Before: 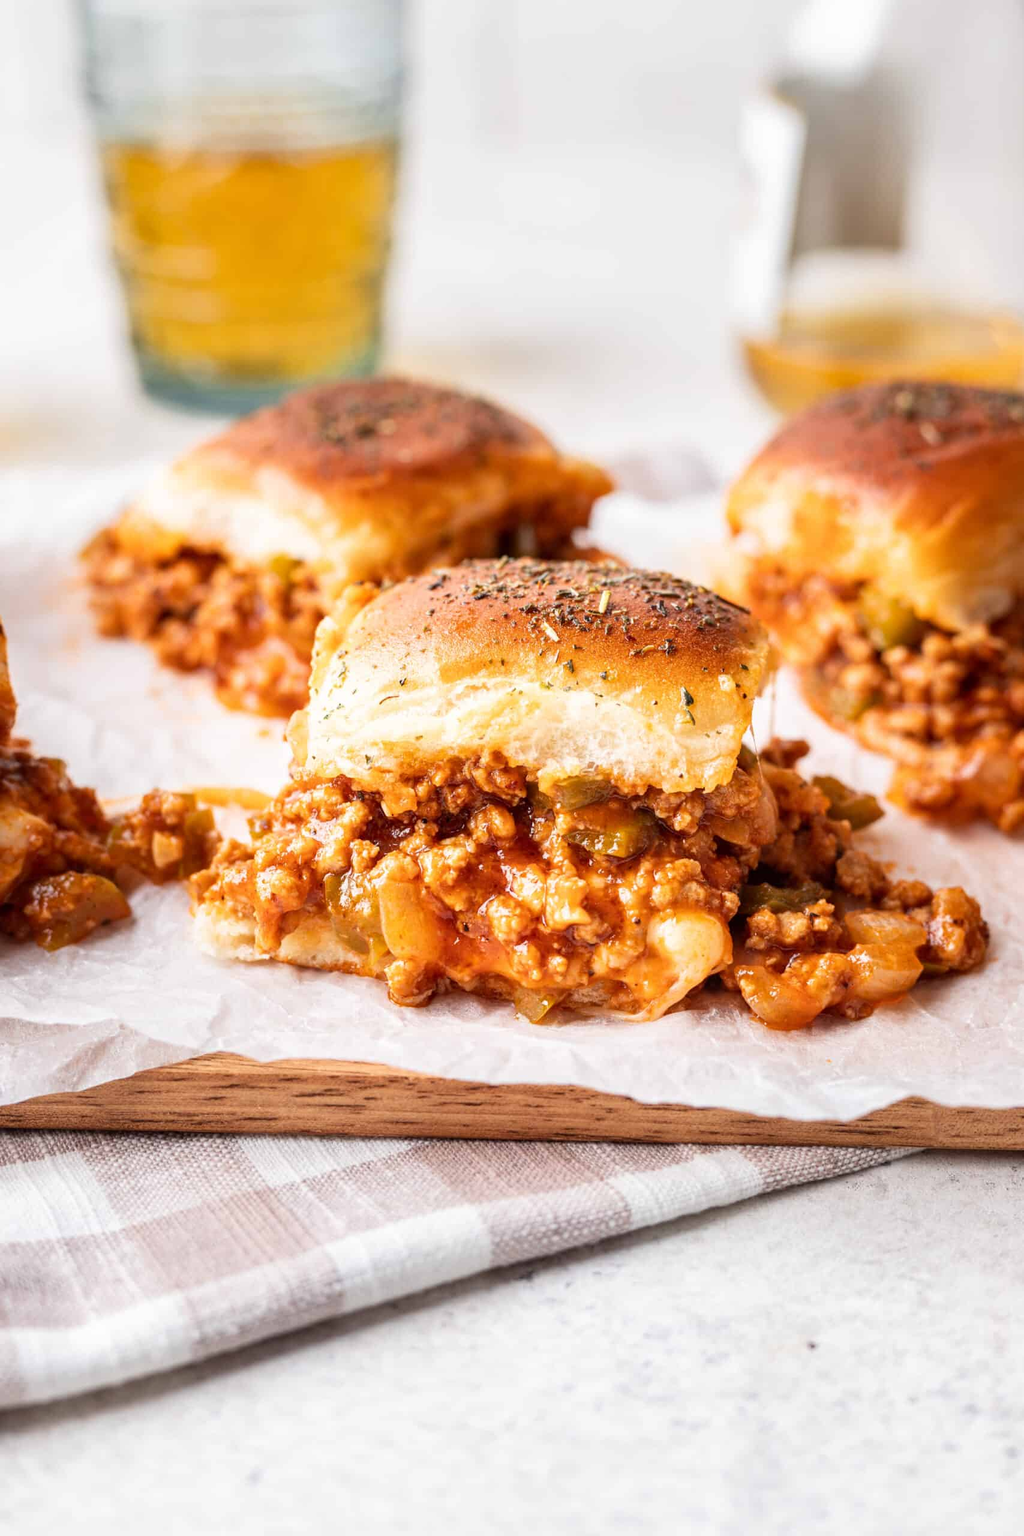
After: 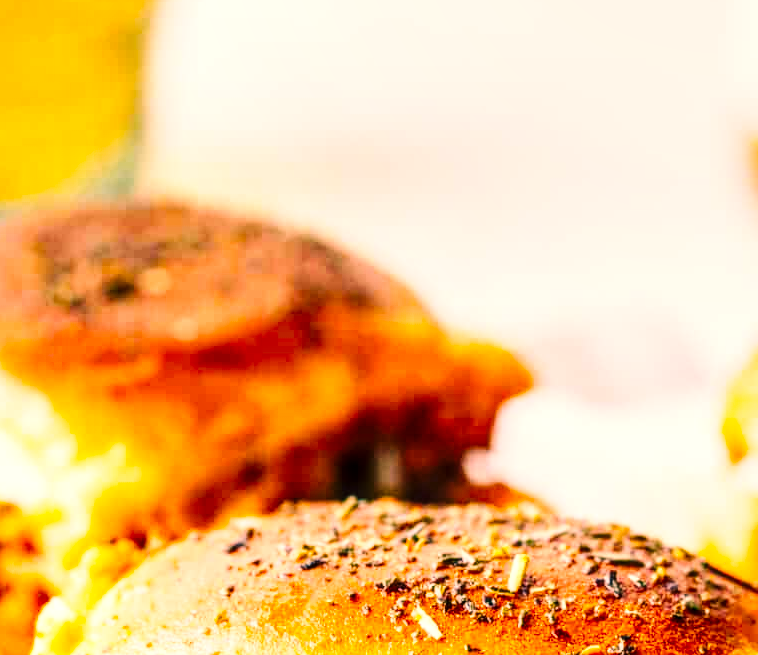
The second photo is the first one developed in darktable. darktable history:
exposure: exposure 0.178 EV, compensate highlight preservation false
contrast brightness saturation: contrast 0.102, brightness 0.03, saturation 0.09
crop: left 28.717%, top 16.81%, right 26.824%, bottom 57.584%
color balance rgb: shadows lift › luminance -29.052%, shadows lift › chroma 10.028%, shadows lift › hue 230.33°, perceptual saturation grading › global saturation 13.15%, global vibrance 20%
base curve: curves: ch0 [(0, 0) (0.036, 0.025) (0.121, 0.166) (0.206, 0.329) (0.605, 0.79) (1, 1)], preserve colors none
color correction: highlights a* 12.06, highlights b* 11.45
local contrast: highlights 61%, detail 143%, midtone range 0.426
